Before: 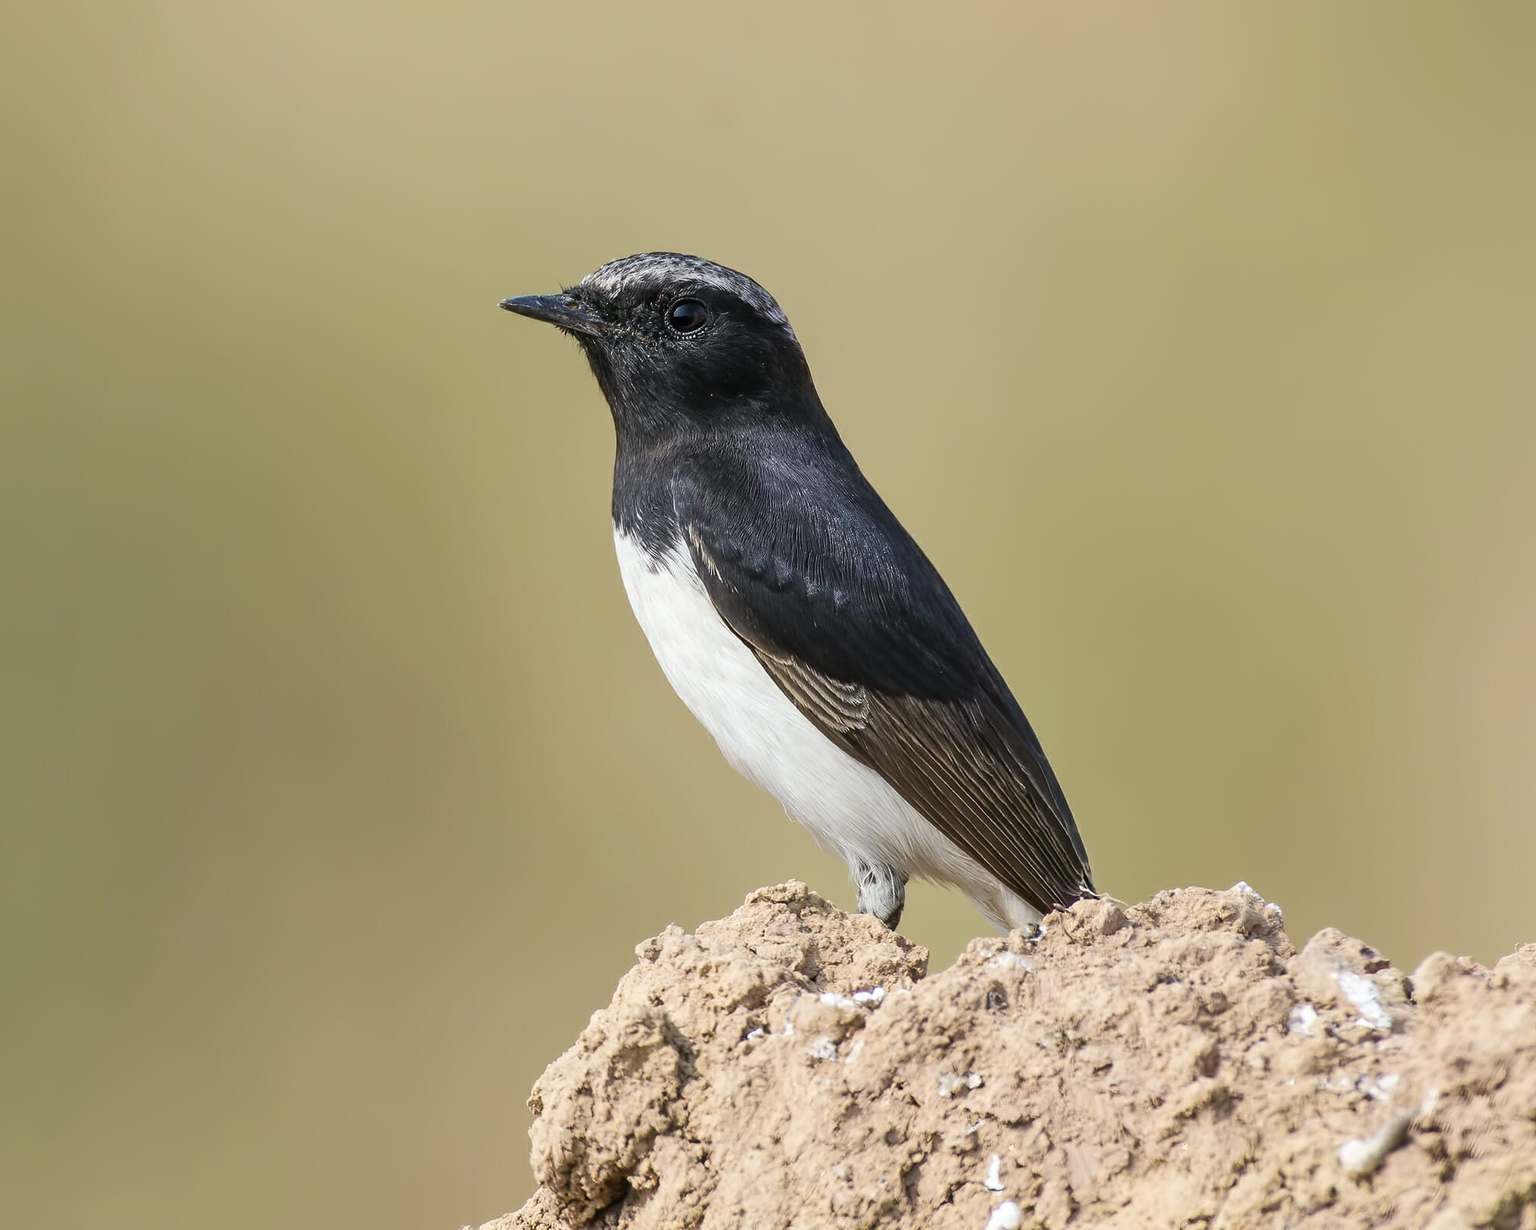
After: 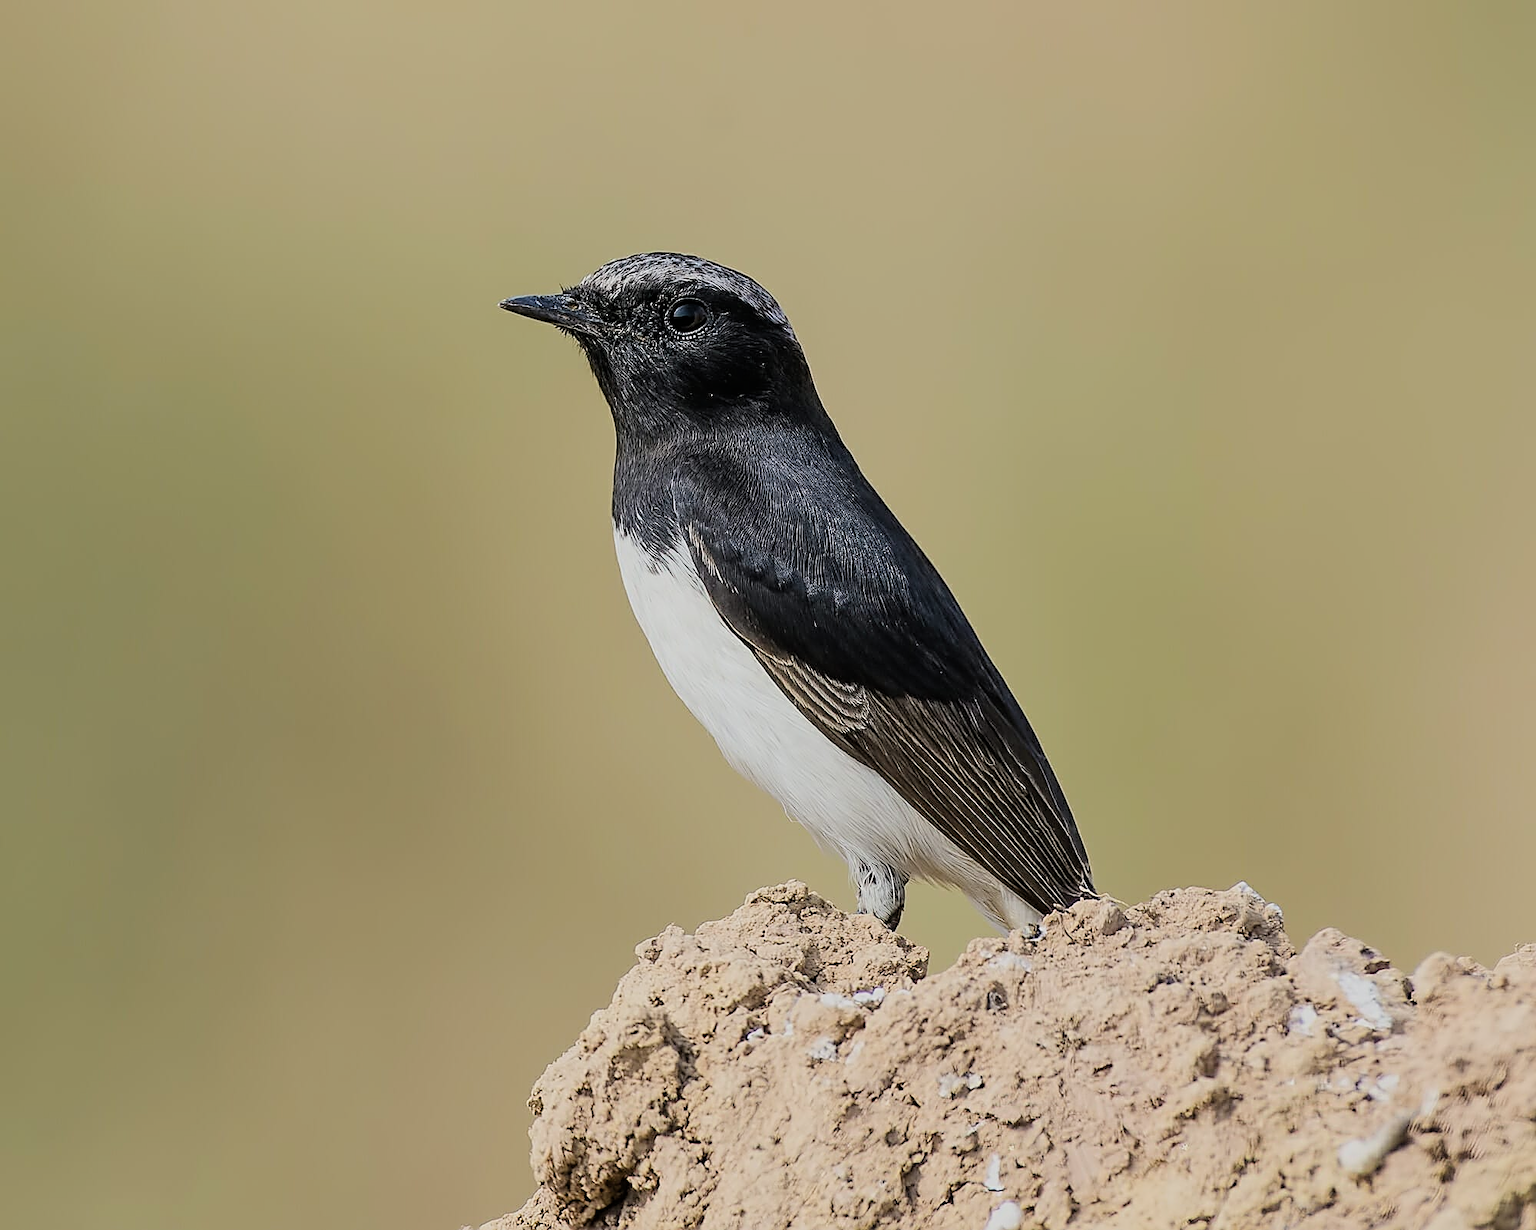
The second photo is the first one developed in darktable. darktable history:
sharpen: radius 1.685, amount 1.294
filmic rgb: black relative exposure -7.65 EV, white relative exposure 4.56 EV, hardness 3.61, color science v6 (2022)
